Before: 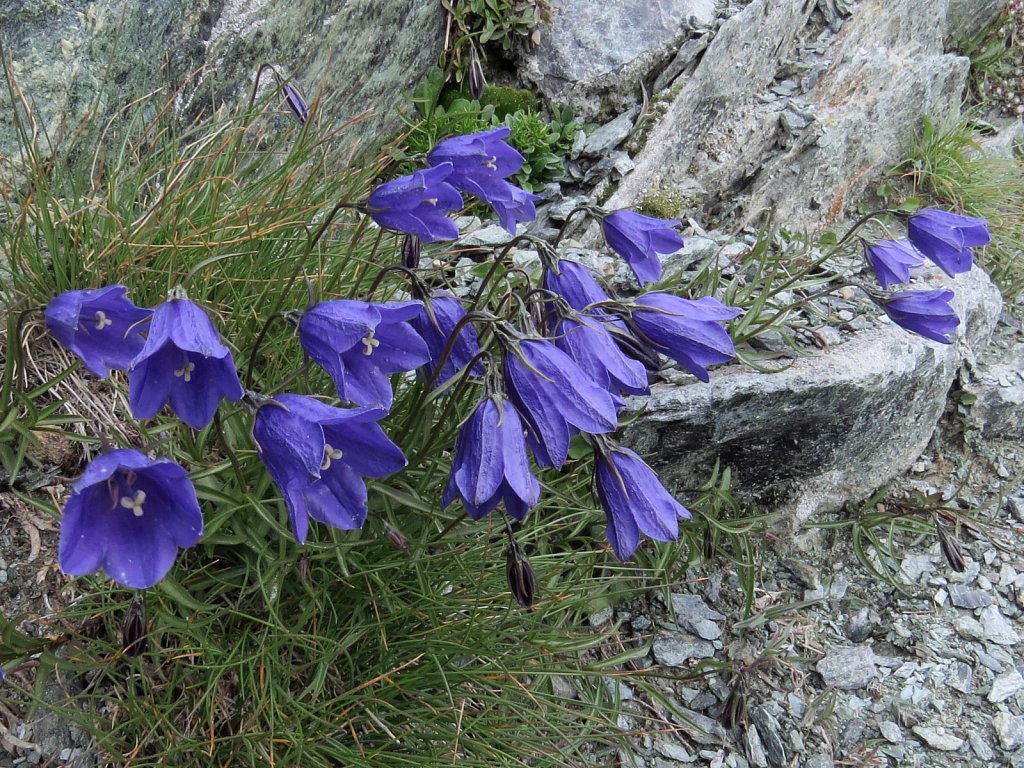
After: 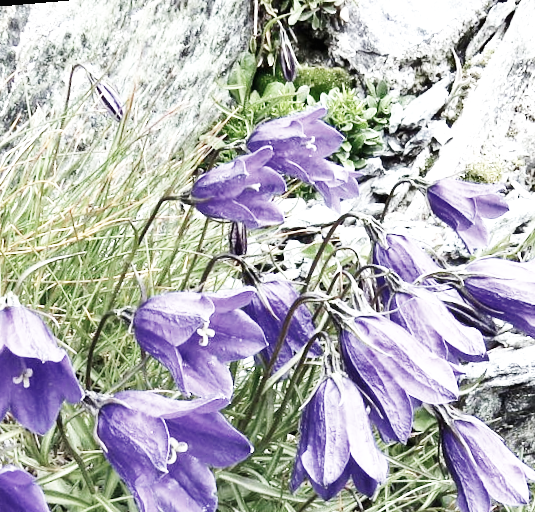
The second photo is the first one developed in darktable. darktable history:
tone equalizer: on, module defaults
shadows and highlights: soften with gaussian
exposure: black level correction 0, exposure 1.2 EV, compensate highlight preservation false
base curve: curves: ch0 [(0, 0.003) (0.001, 0.002) (0.006, 0.004) (0.02, 0.022) (0.048, 0.086) (0.094, 0.234) (0.162, 0.431) (0.258, 0.629) (0.385, 0.8) (0.548, 0.918) (0.751, 0.988) (1, 1)], preserve colors none
color correction: saturation 0.57
crop: left 17.835%, top 7.675%, right 32.881%, bottom 32.213%
rotate and perspective: rotation -4.98°, automatic cropping off
